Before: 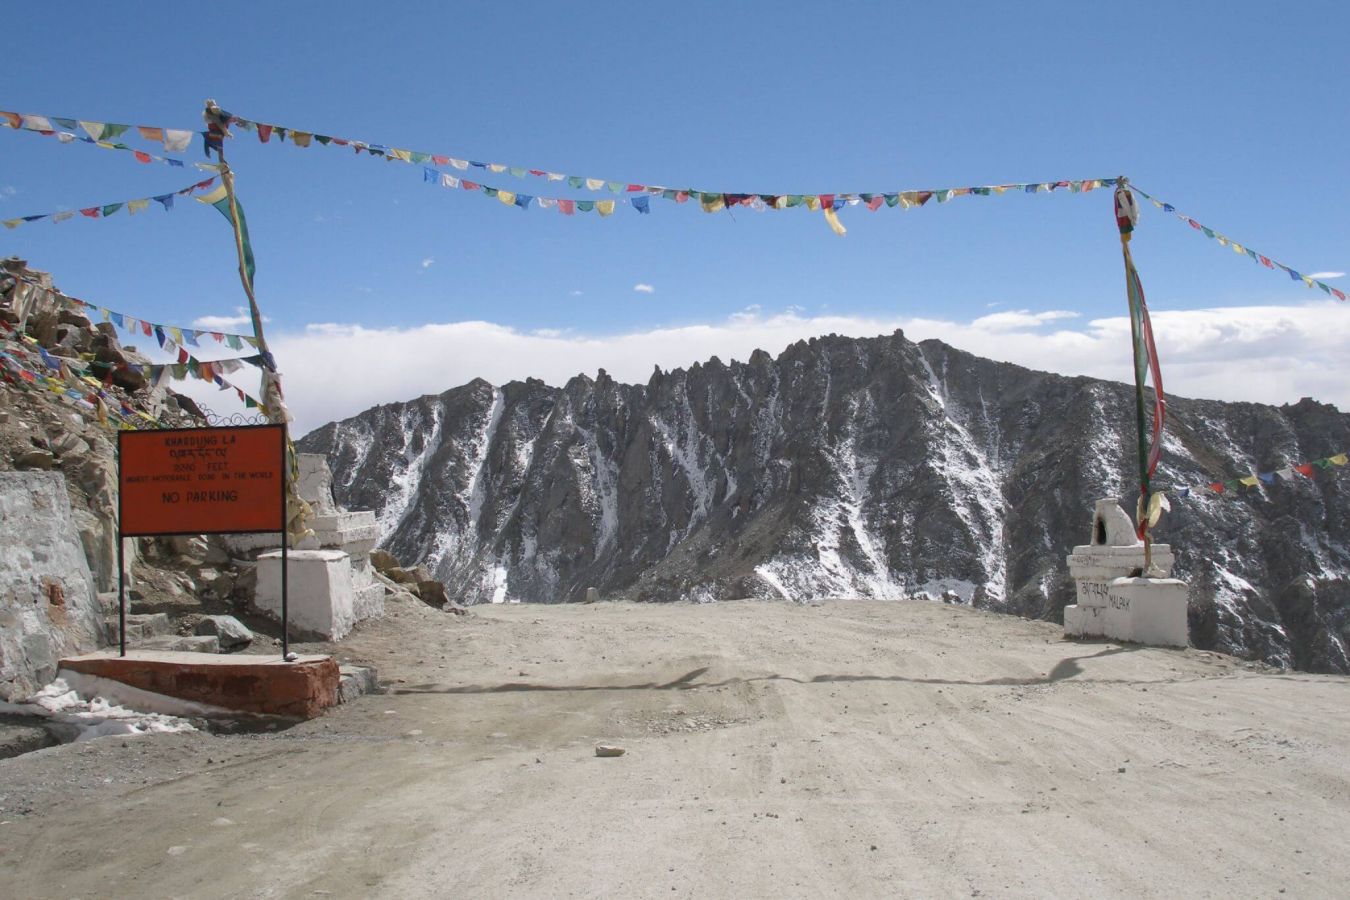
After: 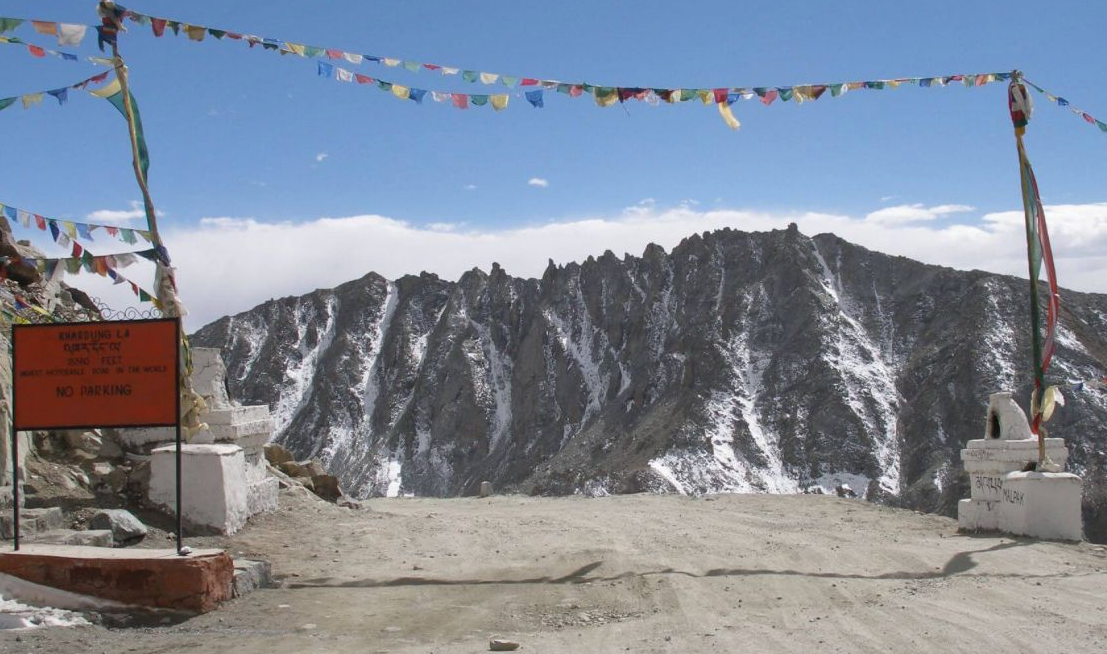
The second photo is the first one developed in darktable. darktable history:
crop: left 7.856%, top 11.836%, right 10.12%, bottom 15.387%
shadows and highlights: soften with gaussian
